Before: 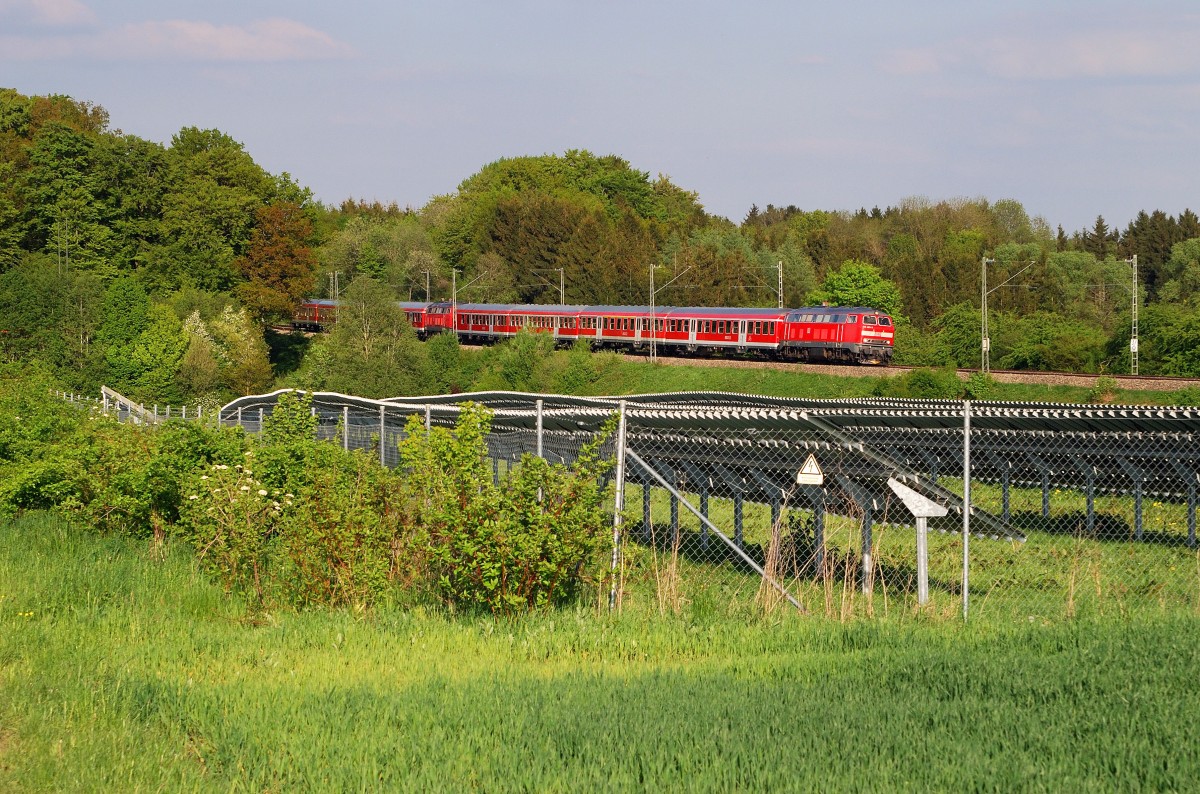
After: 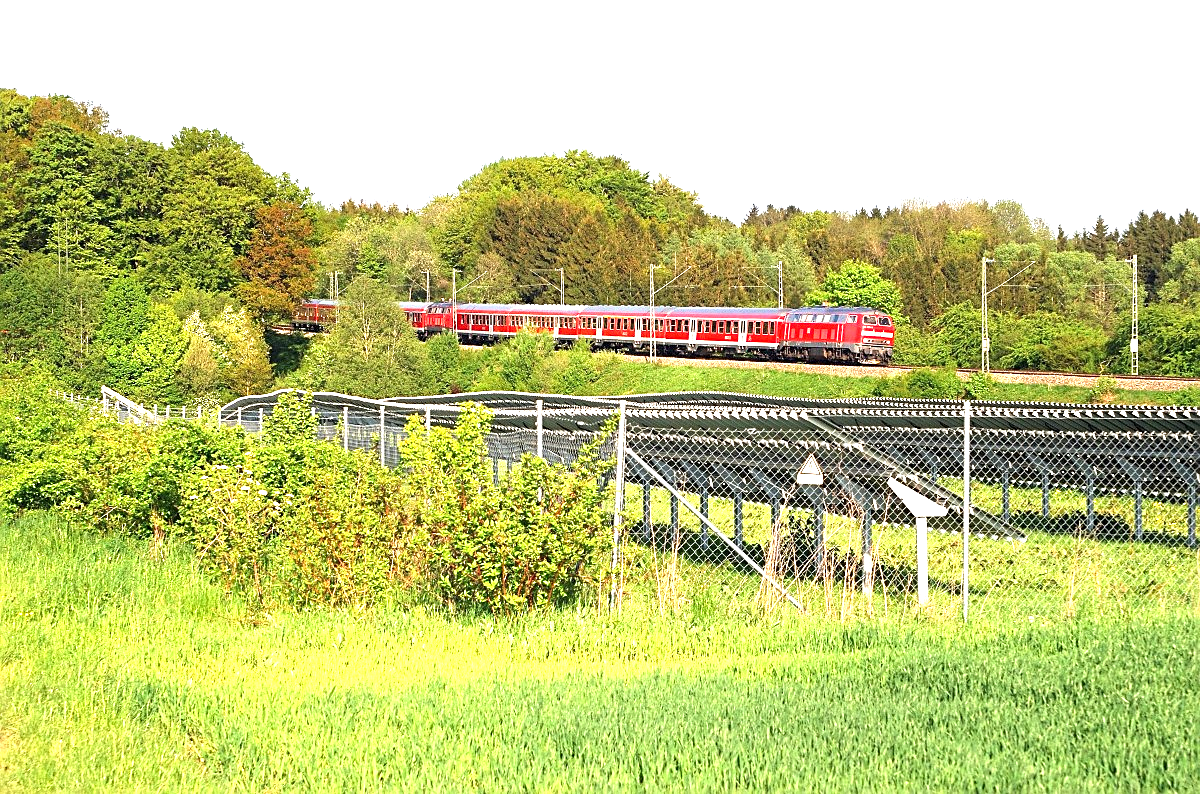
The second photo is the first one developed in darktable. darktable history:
exposure: black level correction 0, exposure 1.582 EV, compensate highlight preservation false
sharpen: on, module defaults
